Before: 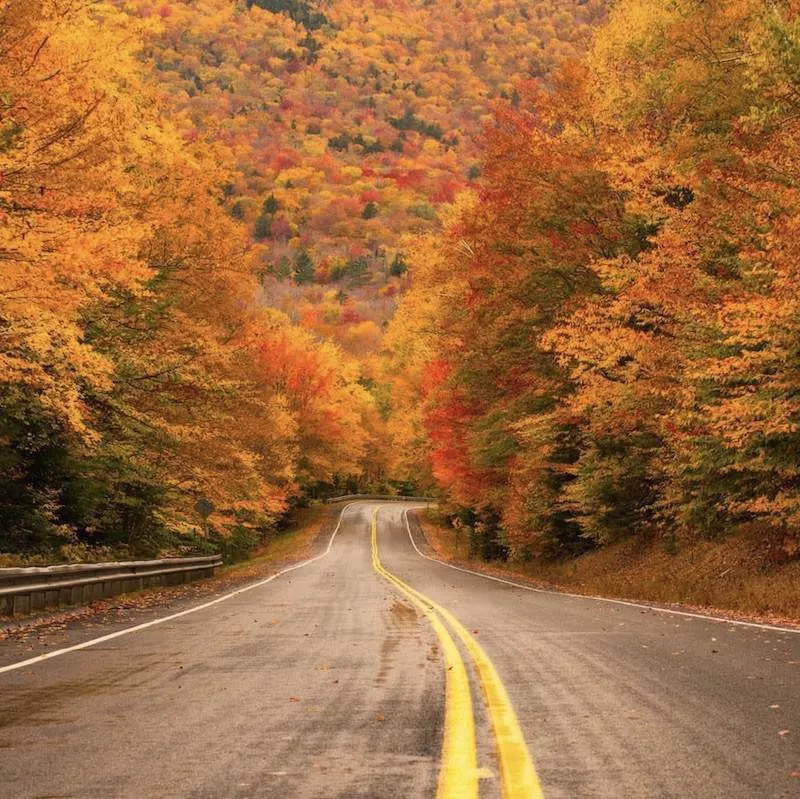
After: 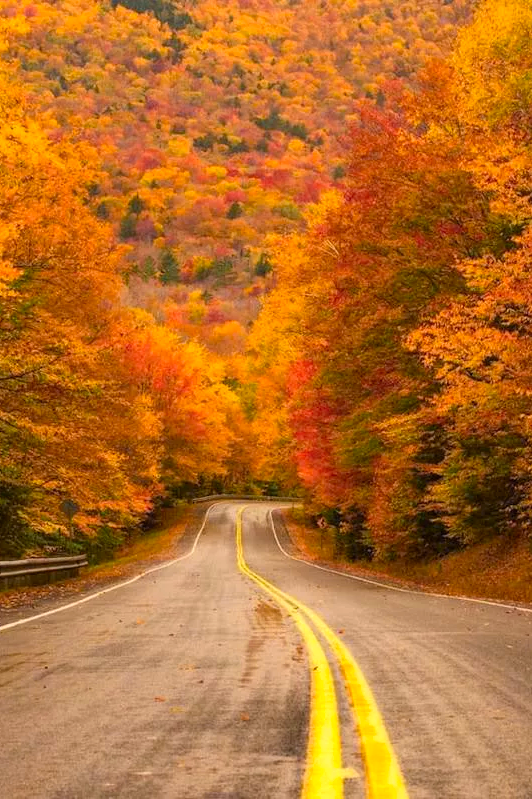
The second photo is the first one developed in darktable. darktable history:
color zones: curves: ch0 [(0.224, 0.526) (0.75, 0.5)]; ch1 [(0.055, 0.526) (0.224, 0.761) (0.377, 0.526) (0.75, 0.5)]
crop: left 16.899%, right 16.556%
